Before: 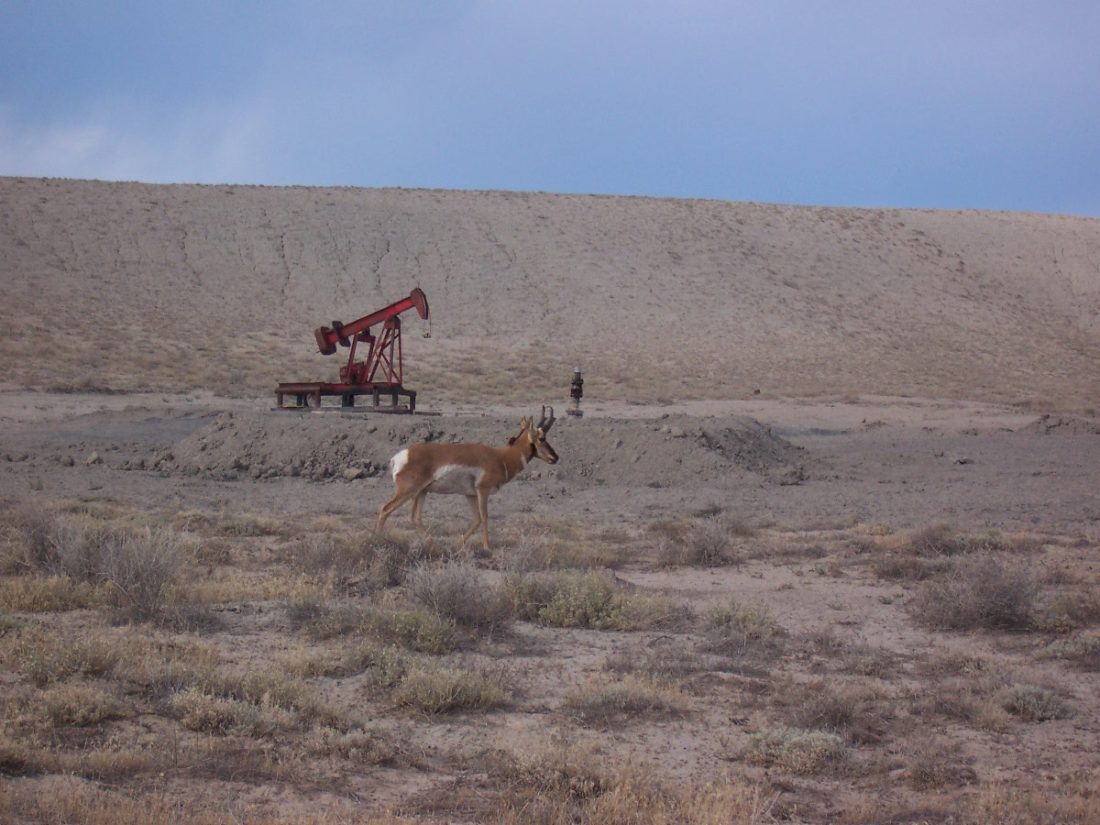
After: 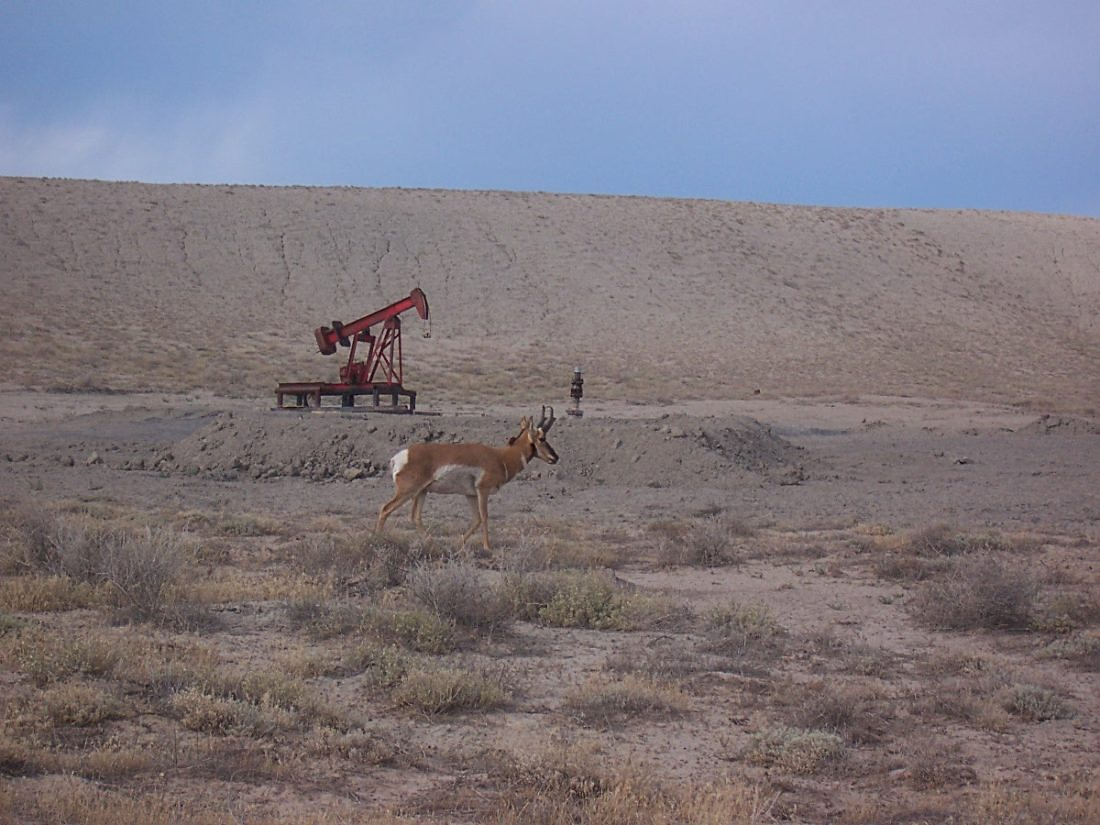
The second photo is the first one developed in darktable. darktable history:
sharpen: on, module defaults
contrast equalizer: y [[0.5, 0.488, 0.462, 0.461, 0.491, 0.5], [0.5 ×6], [0.5 ×6], [0 ×6], [0 ×6]]
